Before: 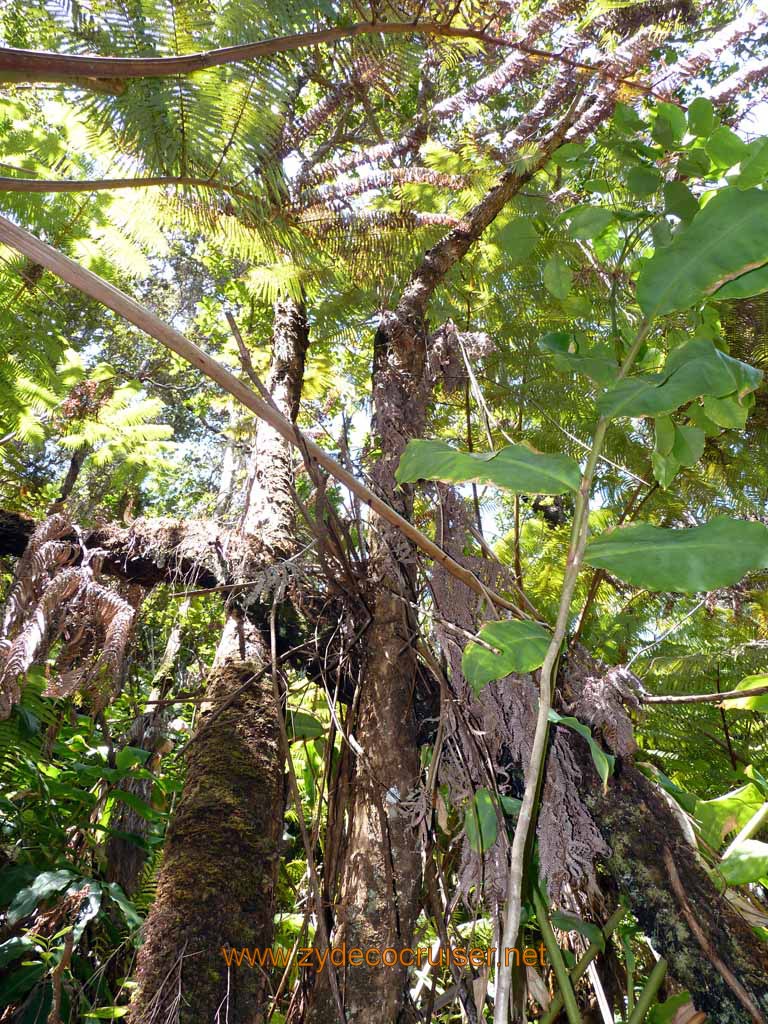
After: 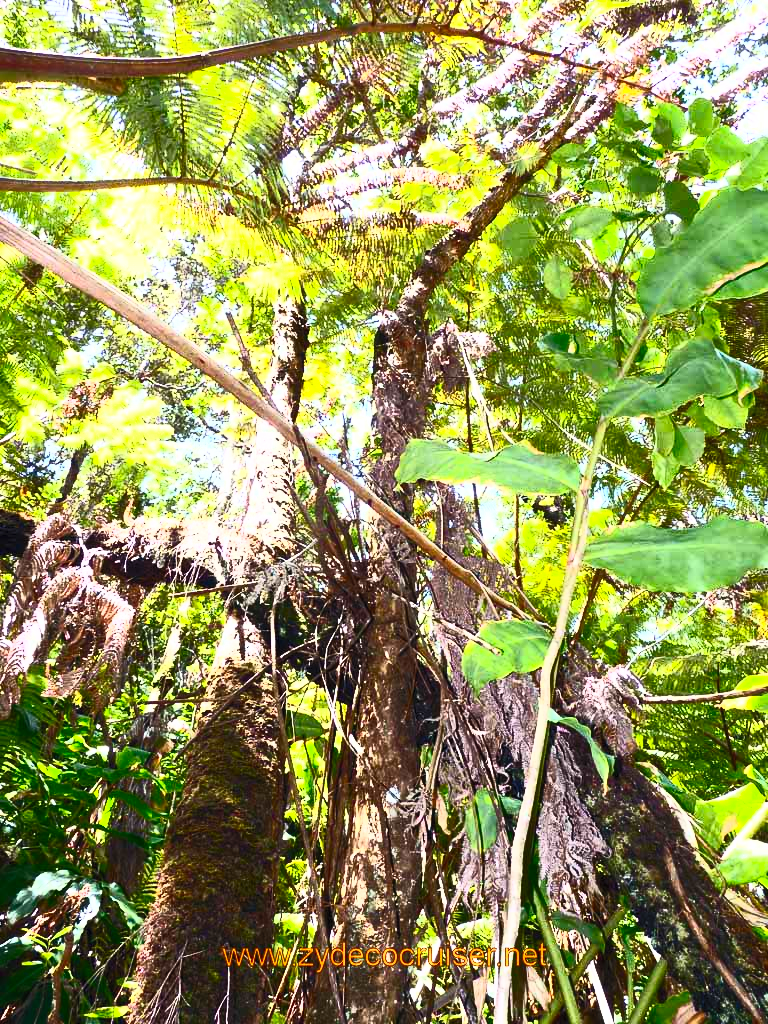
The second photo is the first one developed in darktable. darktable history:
contrast brightness saturation: contrast 0.842, brightness 0.61, saturation 0.585
